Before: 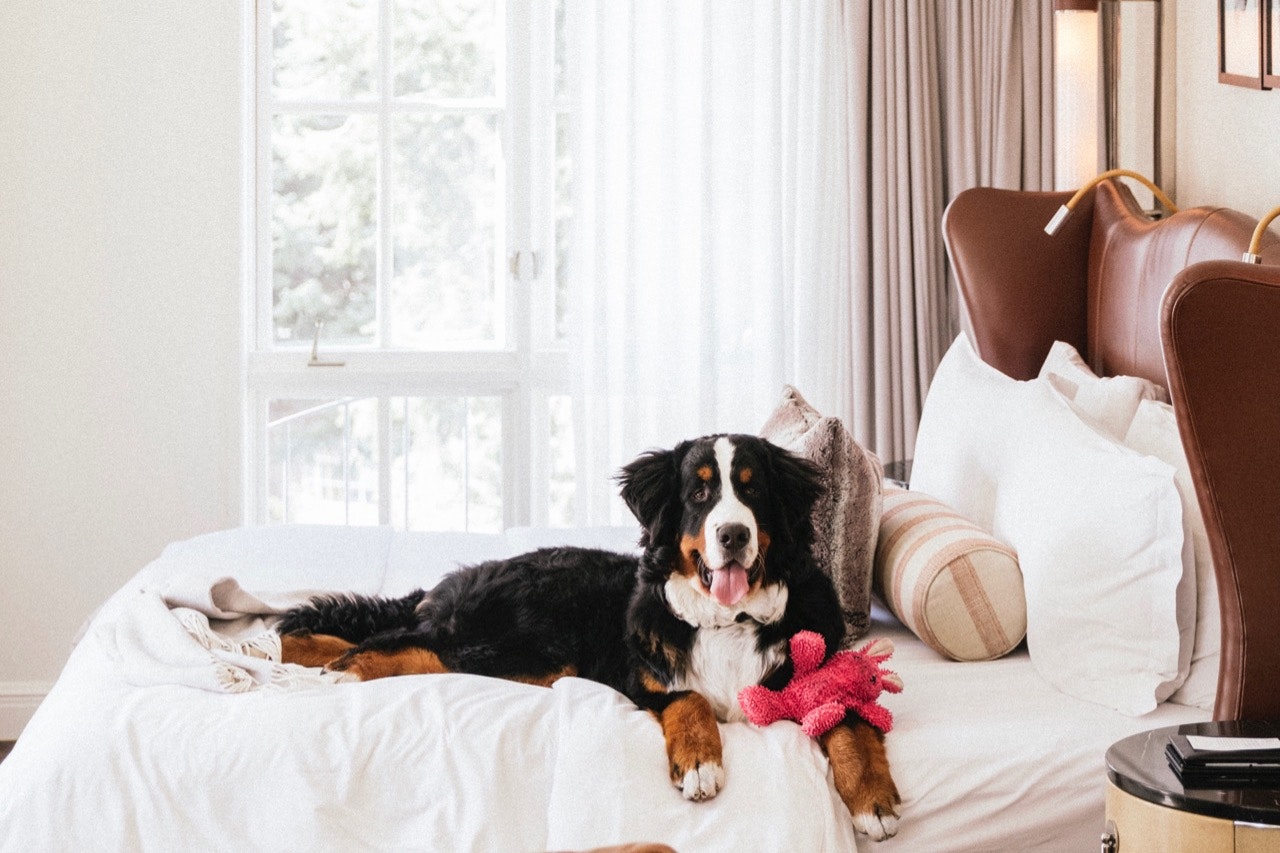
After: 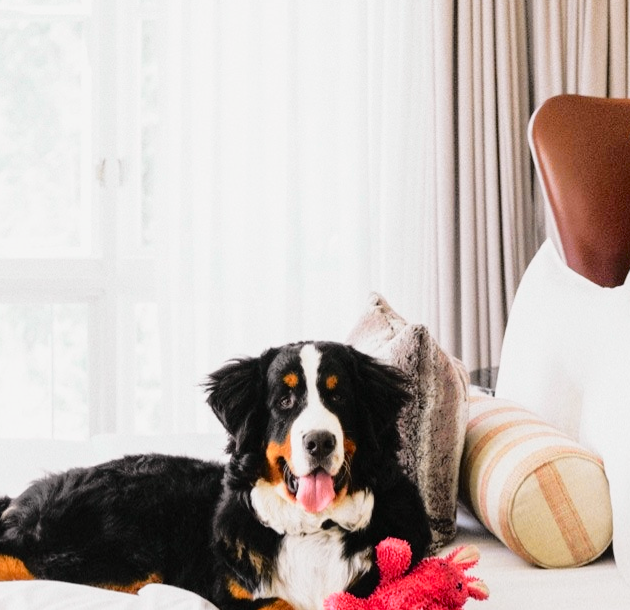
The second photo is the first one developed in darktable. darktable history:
crop: left 32.353%, top 10.925%, right 18.389%, bottom 17.526%
tone curve: curves: ch0 [(0, 0) (0.168, 0.142) (0.359, 0.44) (0.469, 0.544) (0.634, 0.722) (0.858, 0.903) (1, 0.968)]; ch1 [(0, 0) (0.437, 0.453) (0.472, 0.47) (0.502, 0.502) (0.54, 0.534) (0.57, 0.592) (0.618, 0.66) (0.699, 0.749) (0.859, 0.919) (1, 1)]; ch2 [(0, 0) (0.33, 0.301) (0.421, 0.443) (0.476, 0.498) (0.505, 0.503) (0.547, 0.557) (0.586, 0.634) (0.608, 0.676) (1, 1)], color space Lab, independent channels, preserve colors none
